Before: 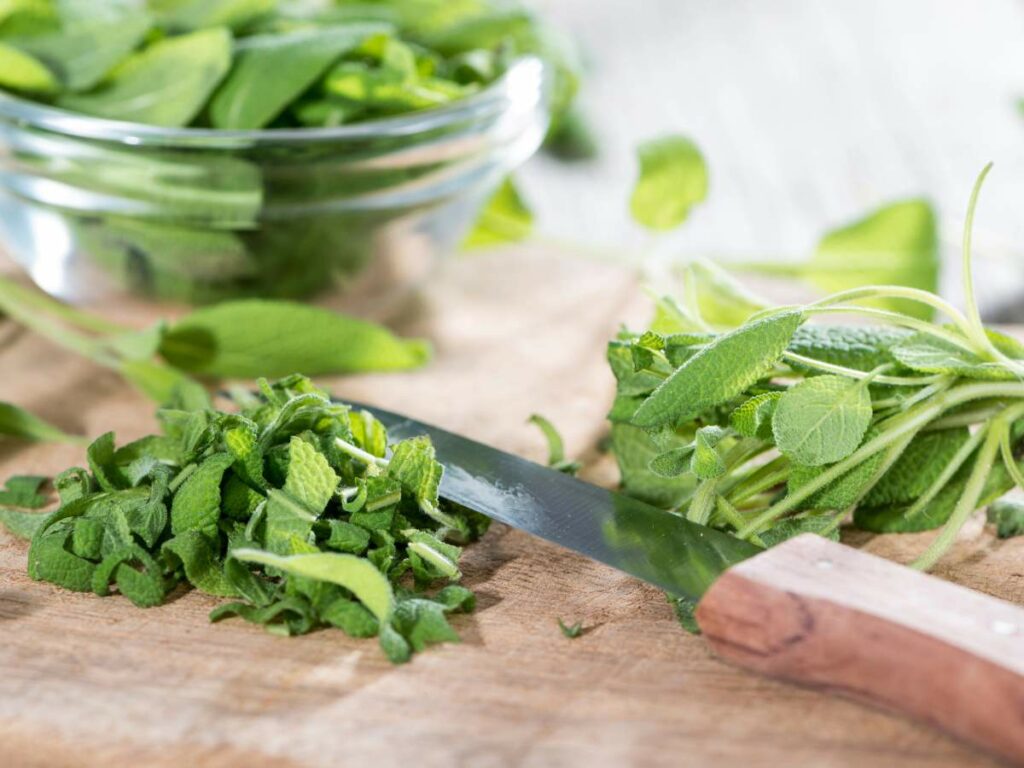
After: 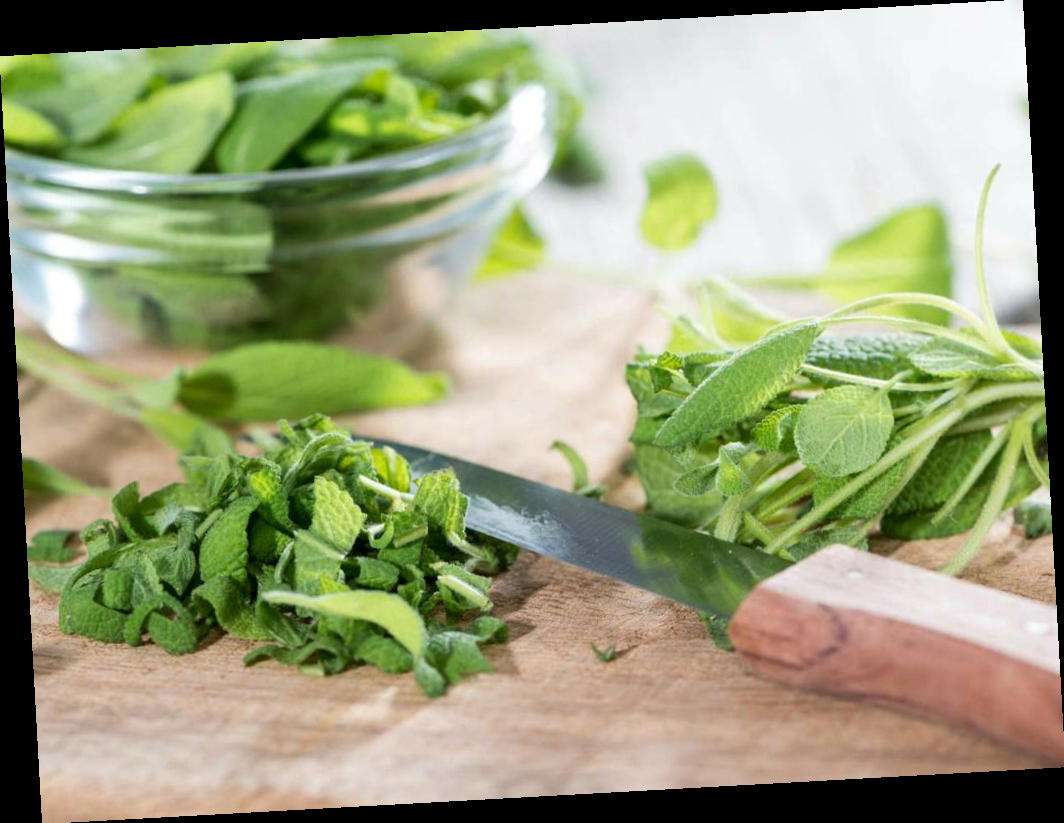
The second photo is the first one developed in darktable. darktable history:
sharpen: radius 2.883, amount 0.868, threshold 47.523
rotate and perspective: rotation -3.18°, automatic cropping off
